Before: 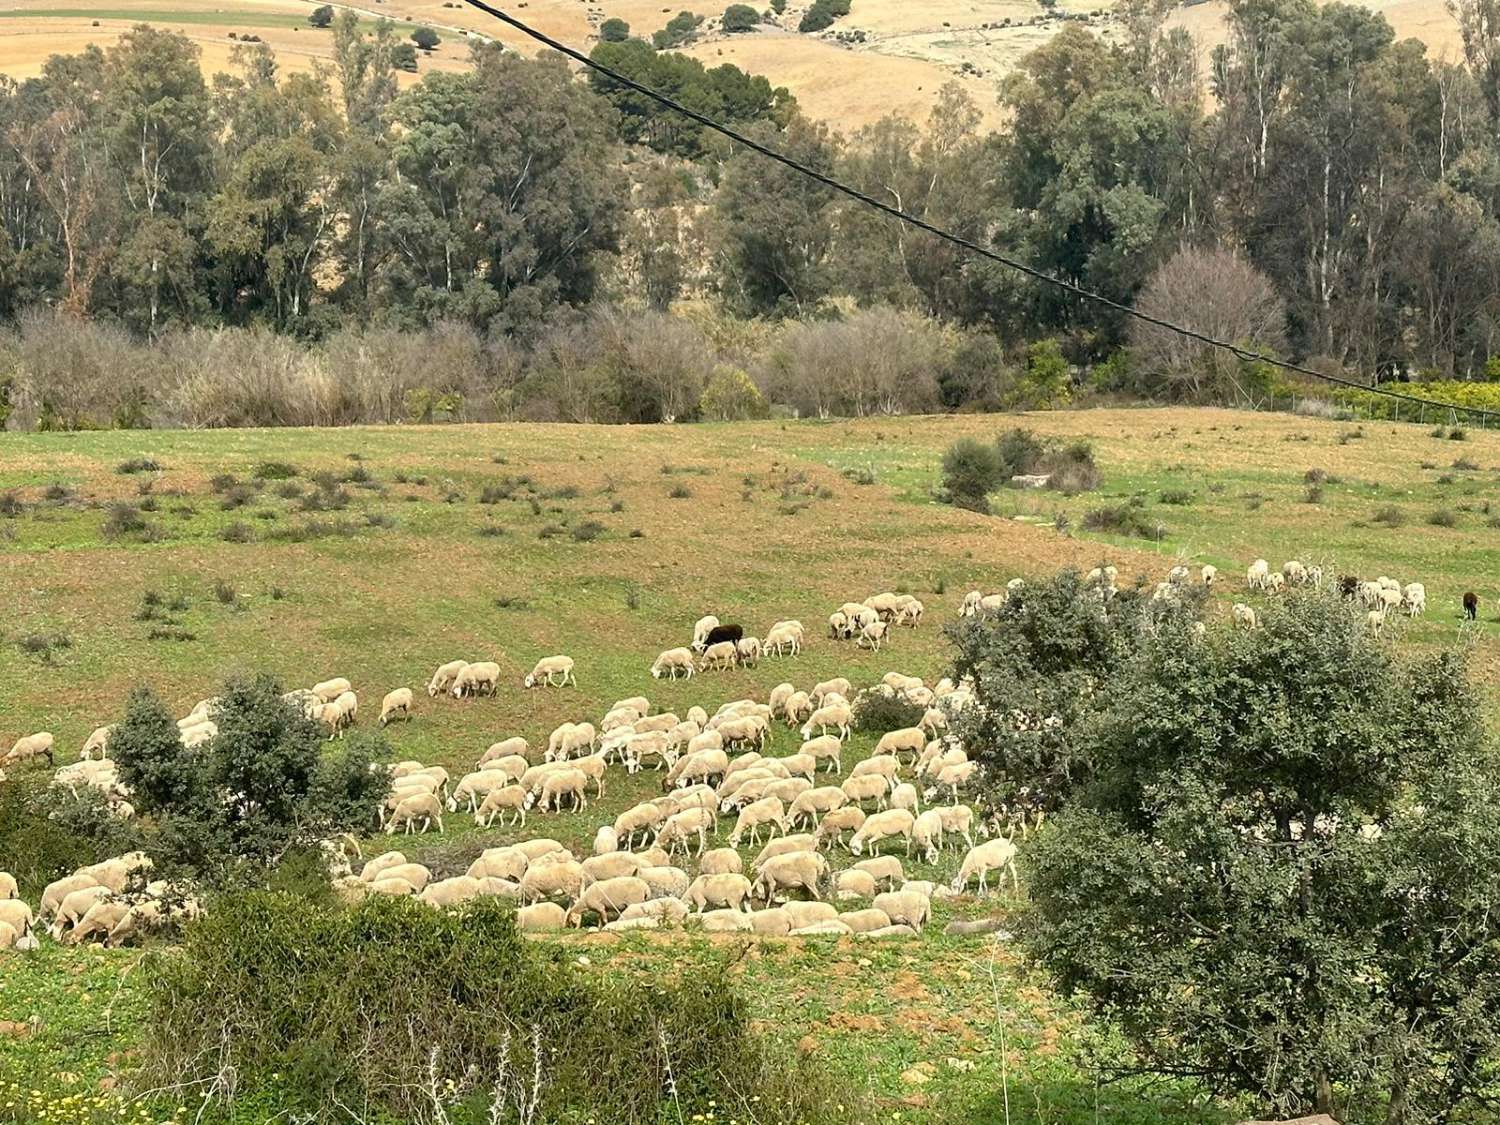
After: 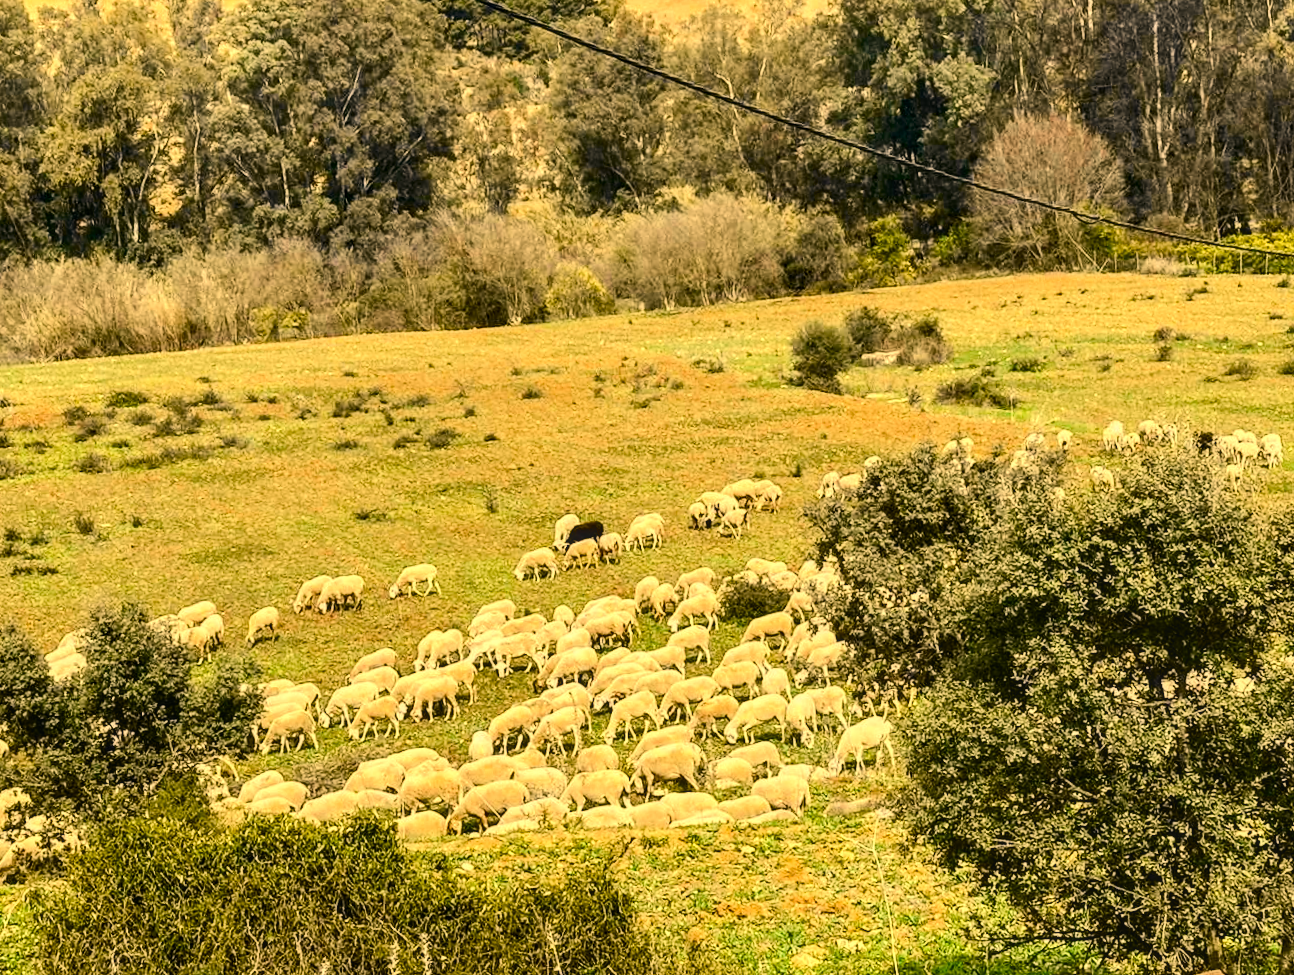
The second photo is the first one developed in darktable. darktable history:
color balance rgb: perceptual saturation grading › global saturation 26.468%, perceptual saturation grading › highlights -28.968%, perceptual saturation grading › mid-tones 15.473%, perceptual saturation grading › shadows 34.258%, perceptual brilliance grading › global brilliance 15.13%, perceptual brilliance grading › shadows -35.618%, global vibrance 30.106%
color zones: curves: ch0 [(0, 0.5) (0.125, 0.4) (0.25, 0.5) (0.375, 0.4) (0.5, 0.4) (0.625, 0.35) (0.75, 0.35) (0.875, 0.5)]; ch1 [(0, 0.35) (0.125, 0.45) (0.25, 0.35) (0.375, 0.35) (0.5, 0.35) (0.625, 0.35) (0.75, 0.45) (0.875, 0.35)]; ch2 [(0, 0.6) (0.125, 0.5) (0.25, 0.5) (0.375, 0.6) (0.5, 0.6) (0.625, 0.5) (0.75, 0.5) (0.875, 0.5)]
tone curve: curves: ch0 [(0, 0.03) (0.113, 0.087) (0.207, 0.184) (0.515, 0.612) (0.712, 0.793) (1, 0.946)]; ch1 [(0, 0) (0.172, 0.123) (0.317, 0.279) (0.407, 0.401) (0.476, 0.482) (0.505, 0.499) (0.534, 0.534) (0.632, 0.645) (0.726, 0.745) (1, 1)]; ch2 [(0, 0) (0.411, 0.424) (0.505, 0.505) (0.521, 0.524) (0.541, 0.569) (0.65, 0.699) (1, 1)], color space Lab, independent channels, preserve colors none
crop and rotate: angle 3.87°, left 6.118%, top 5.71%
color correction: highlights a* 14.99, highlights b* 32.01
local contrast: on, module defaults
